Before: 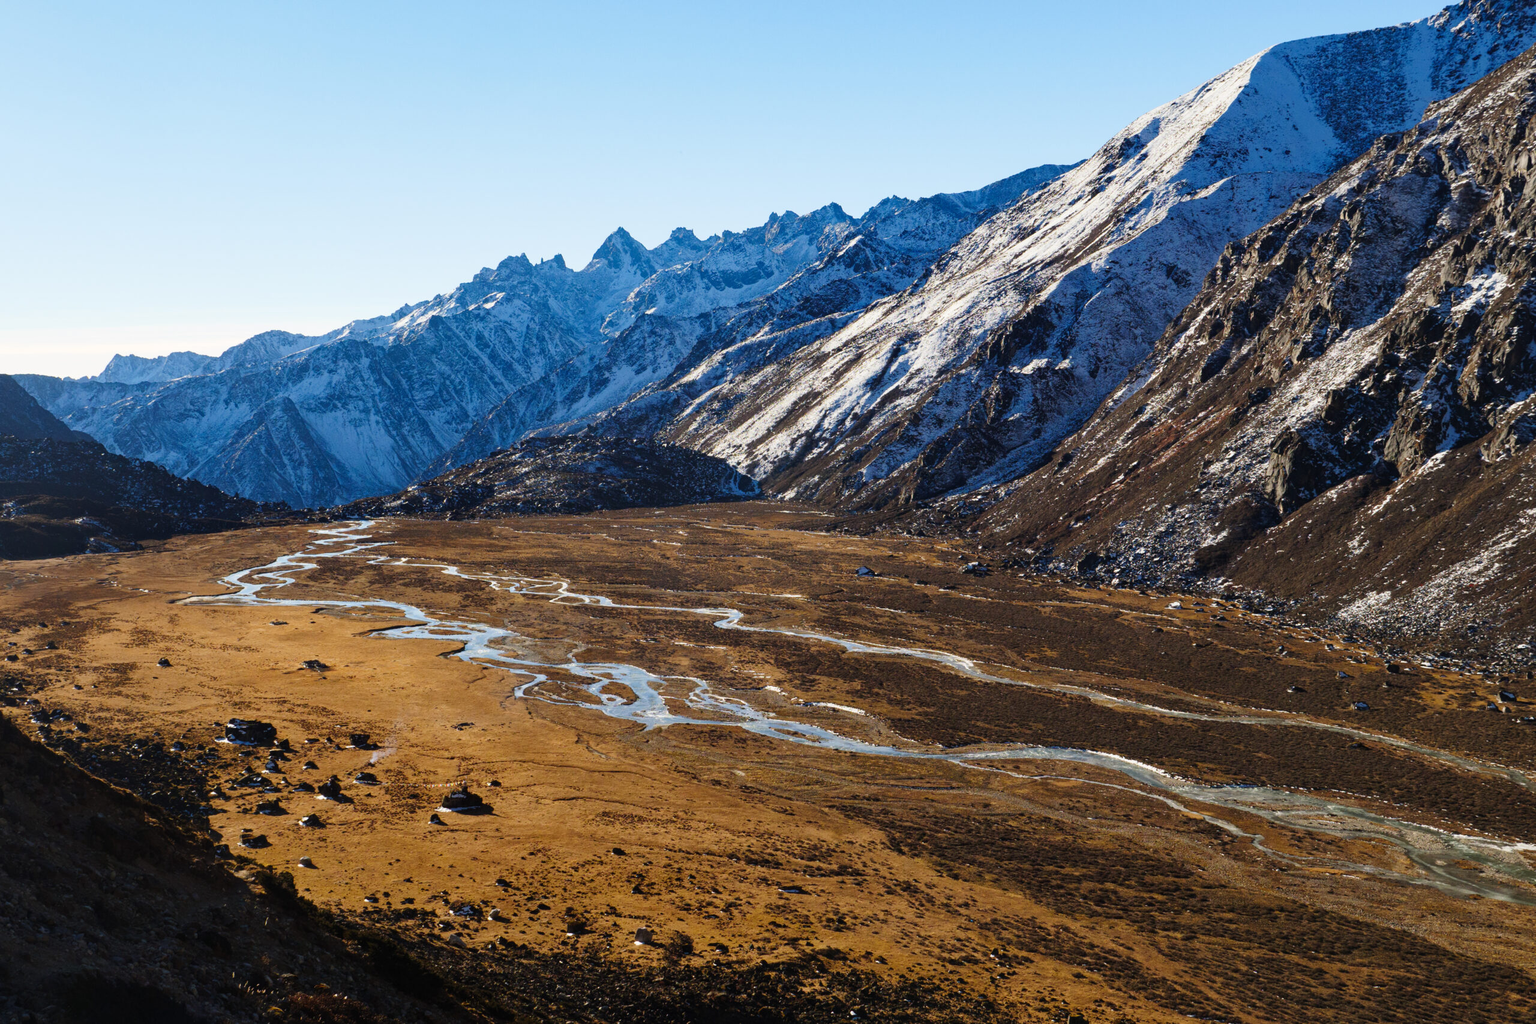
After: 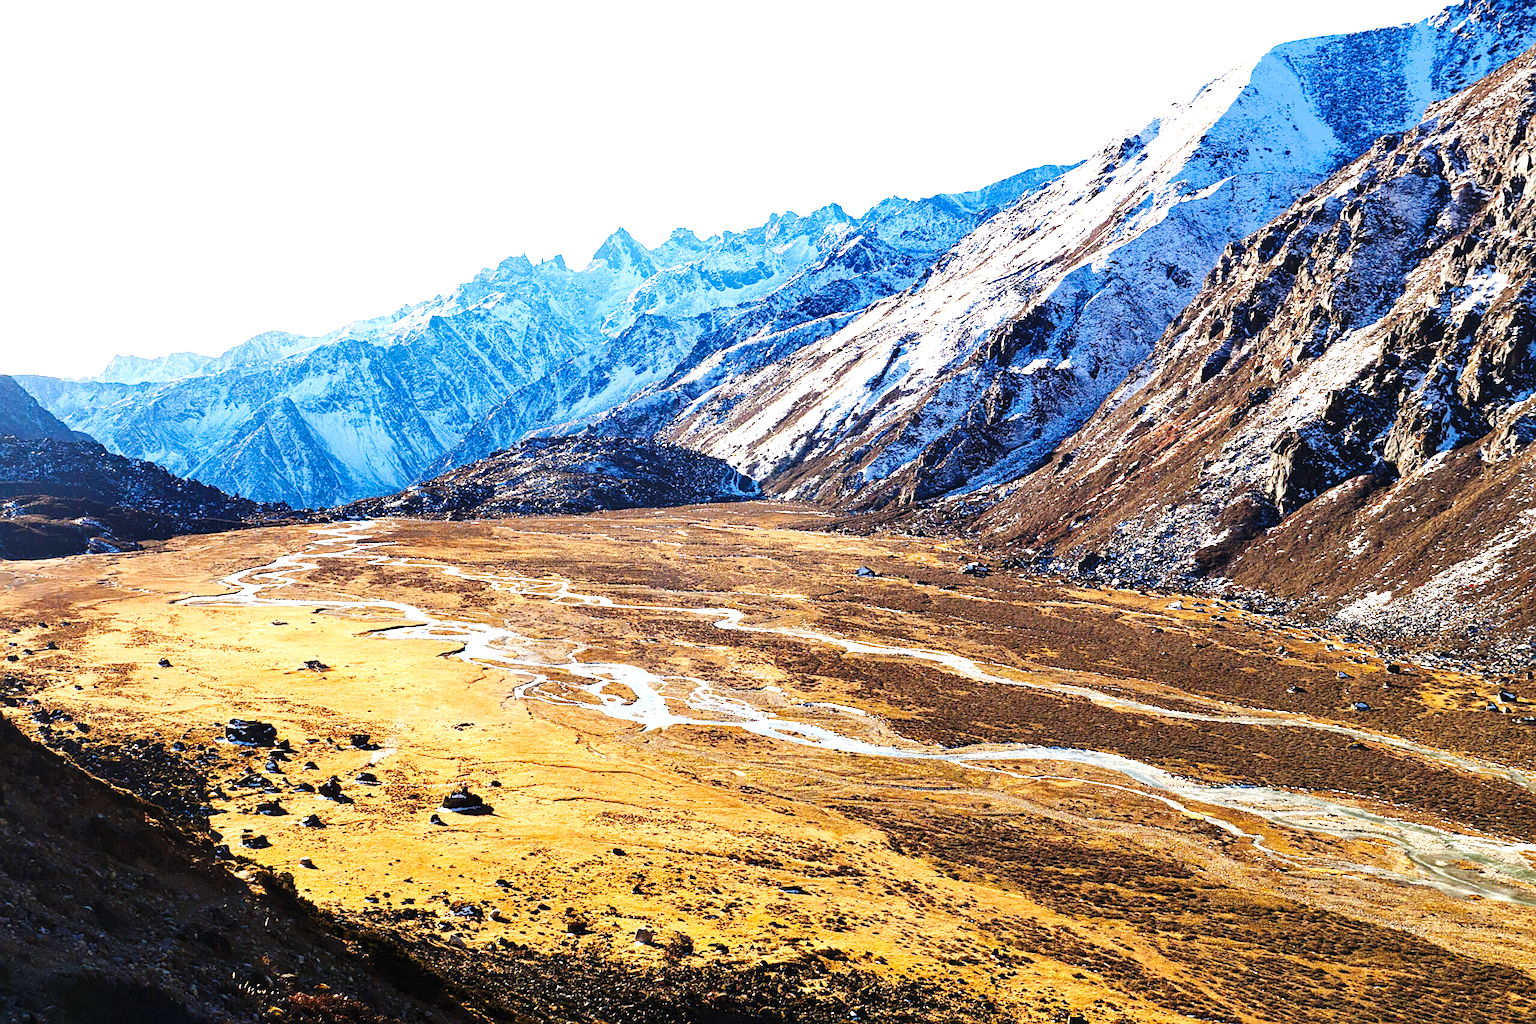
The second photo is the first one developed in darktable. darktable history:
base curve: curves: ch0 [(0, 0) (0.036, 0.025) (0.121, 0.166) (0.206, 0.329) (0.605, 0.79) (1, 1)], preserve colors none
sharpen: on, module defaults
graduated density: density 0.38 EV, hardness 21%, rotation -6.11°, saturation 32%
exposure: black level correction 0.001, exposure 1.646 EV, compensate exposure bias true, compensate highlight preservation false
